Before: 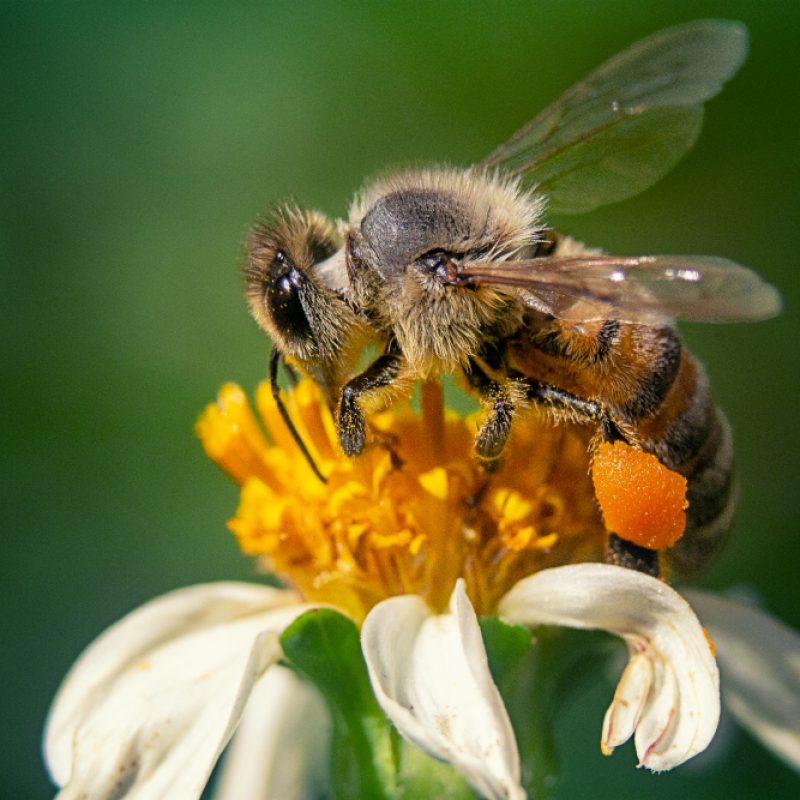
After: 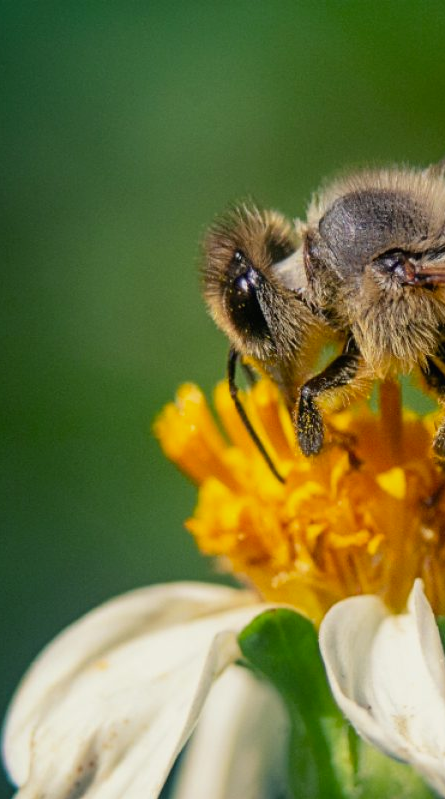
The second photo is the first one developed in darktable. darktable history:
exposure: exposure -0.152 EV, compensate exposure bias true, compensate highlight preservation false
contrast brightness saturation: contrast -0.018, brightness -0.01, saturation 0.041
crop: left 5.344%, right 38.981%
